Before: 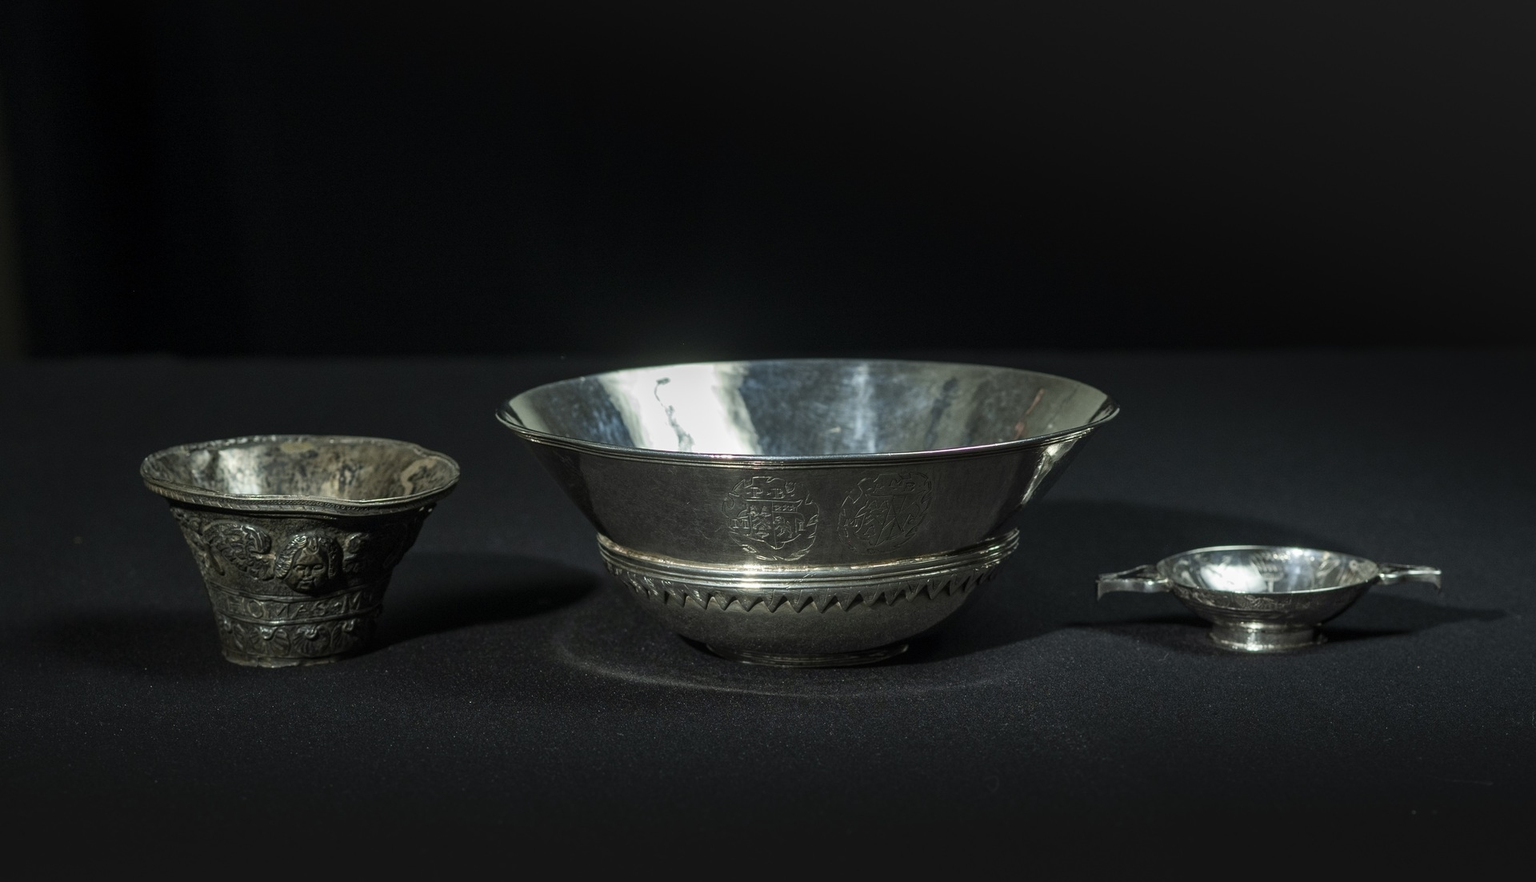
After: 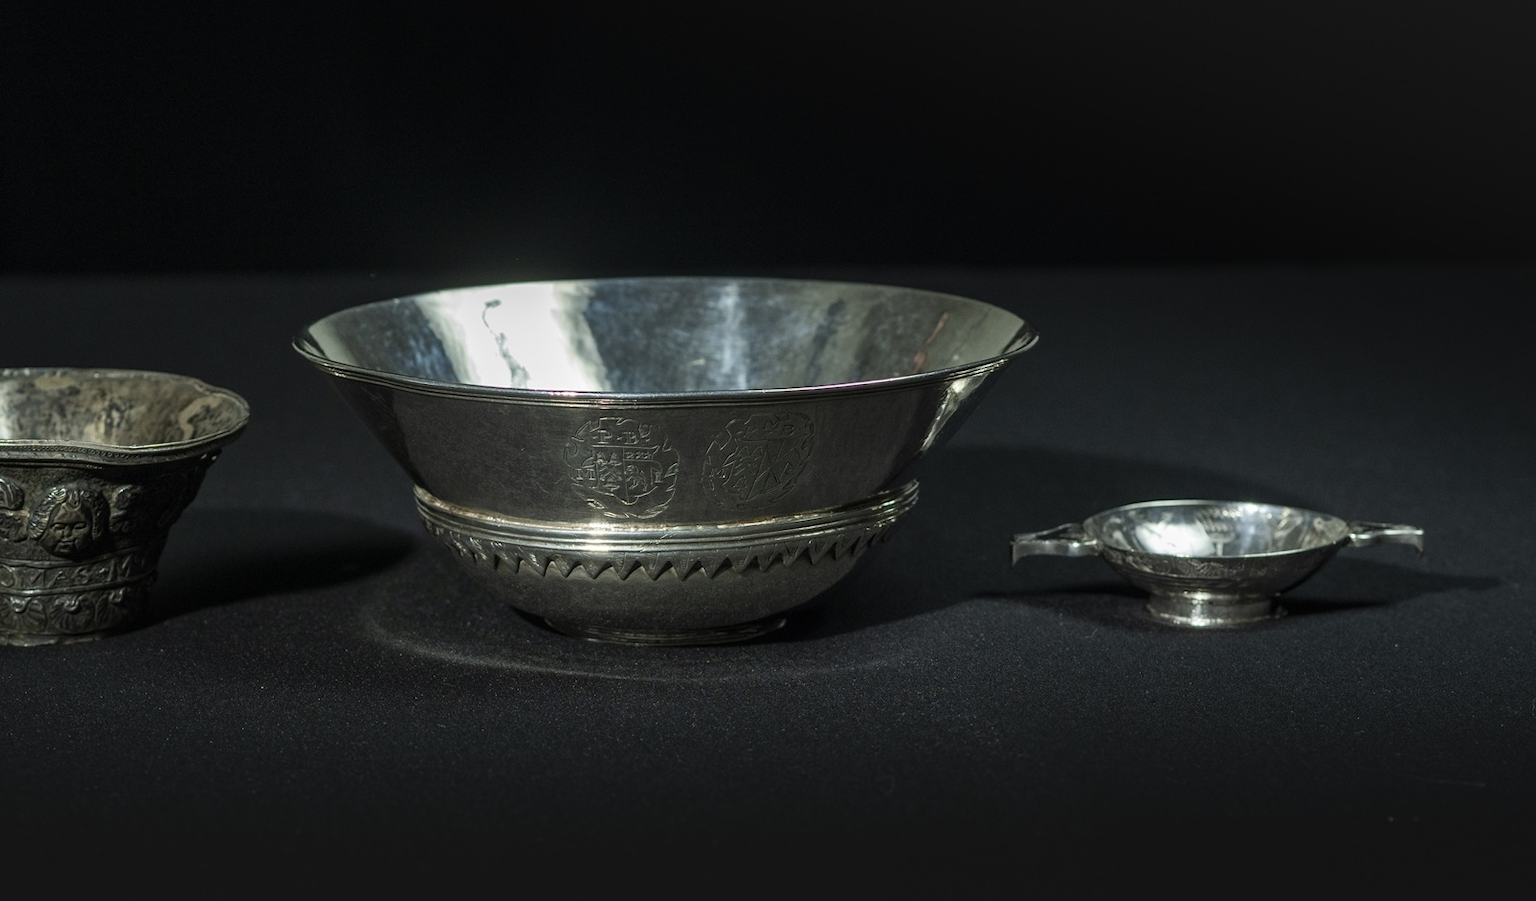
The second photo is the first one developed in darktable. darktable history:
crop: left 16.368%, top 14.493%
